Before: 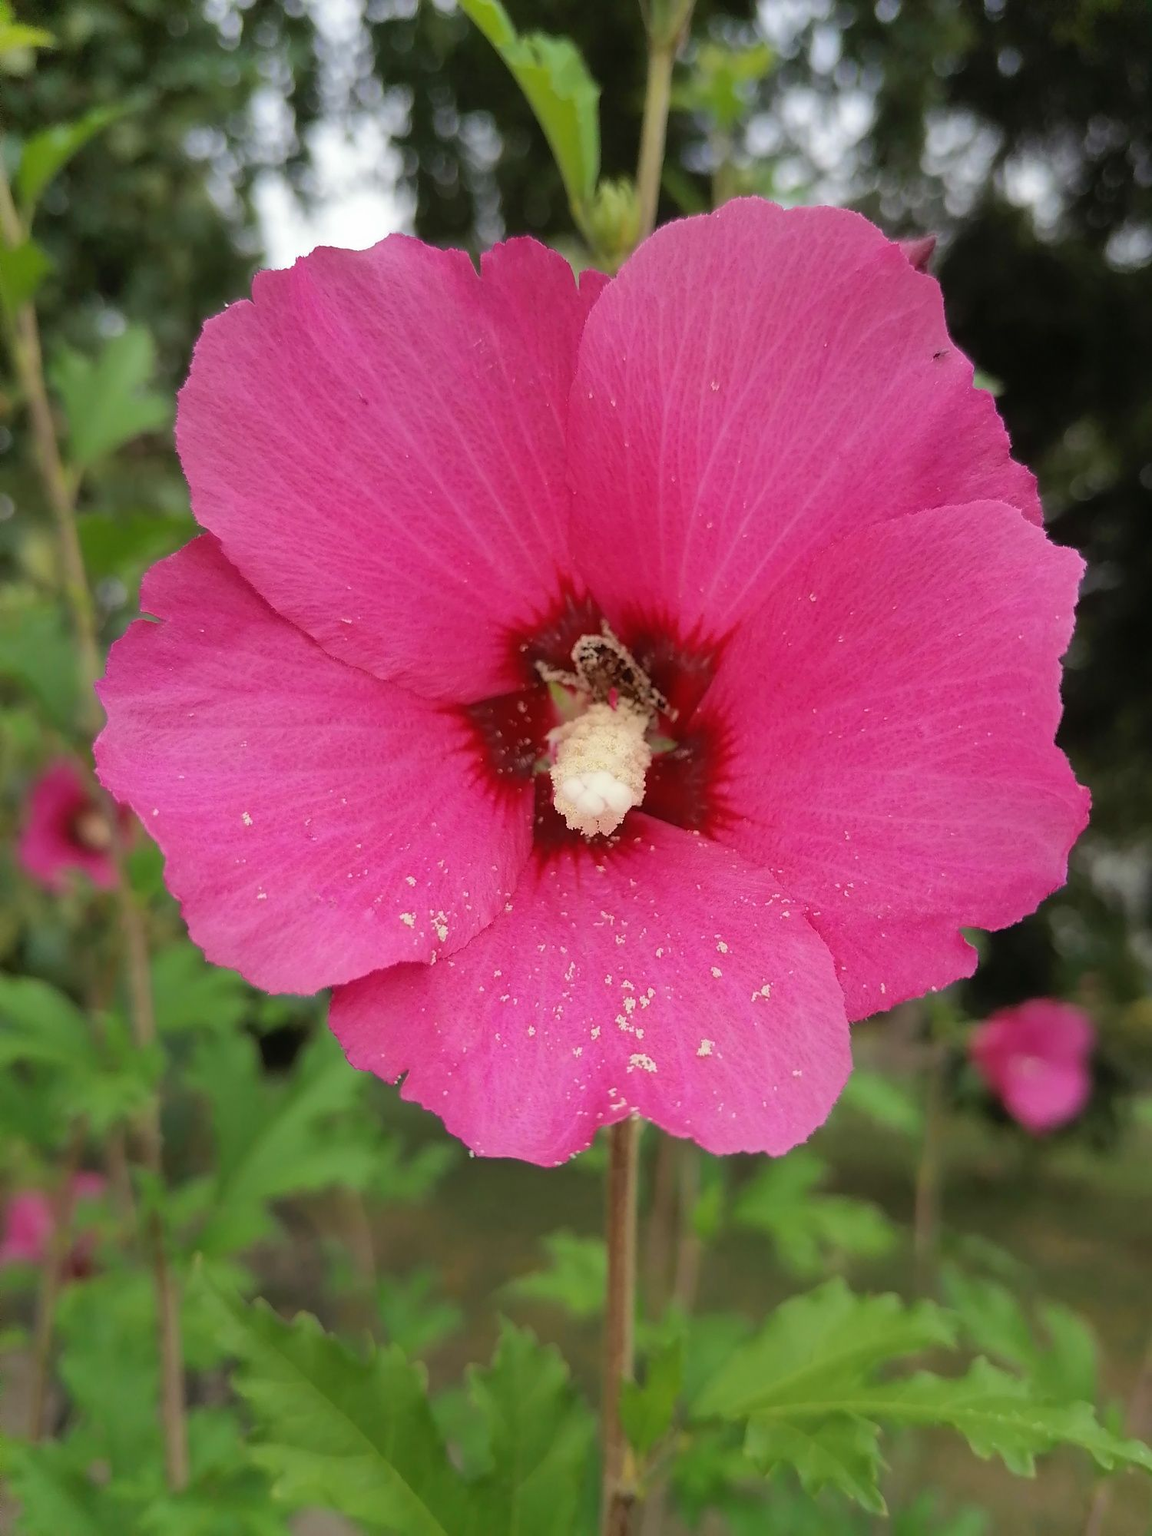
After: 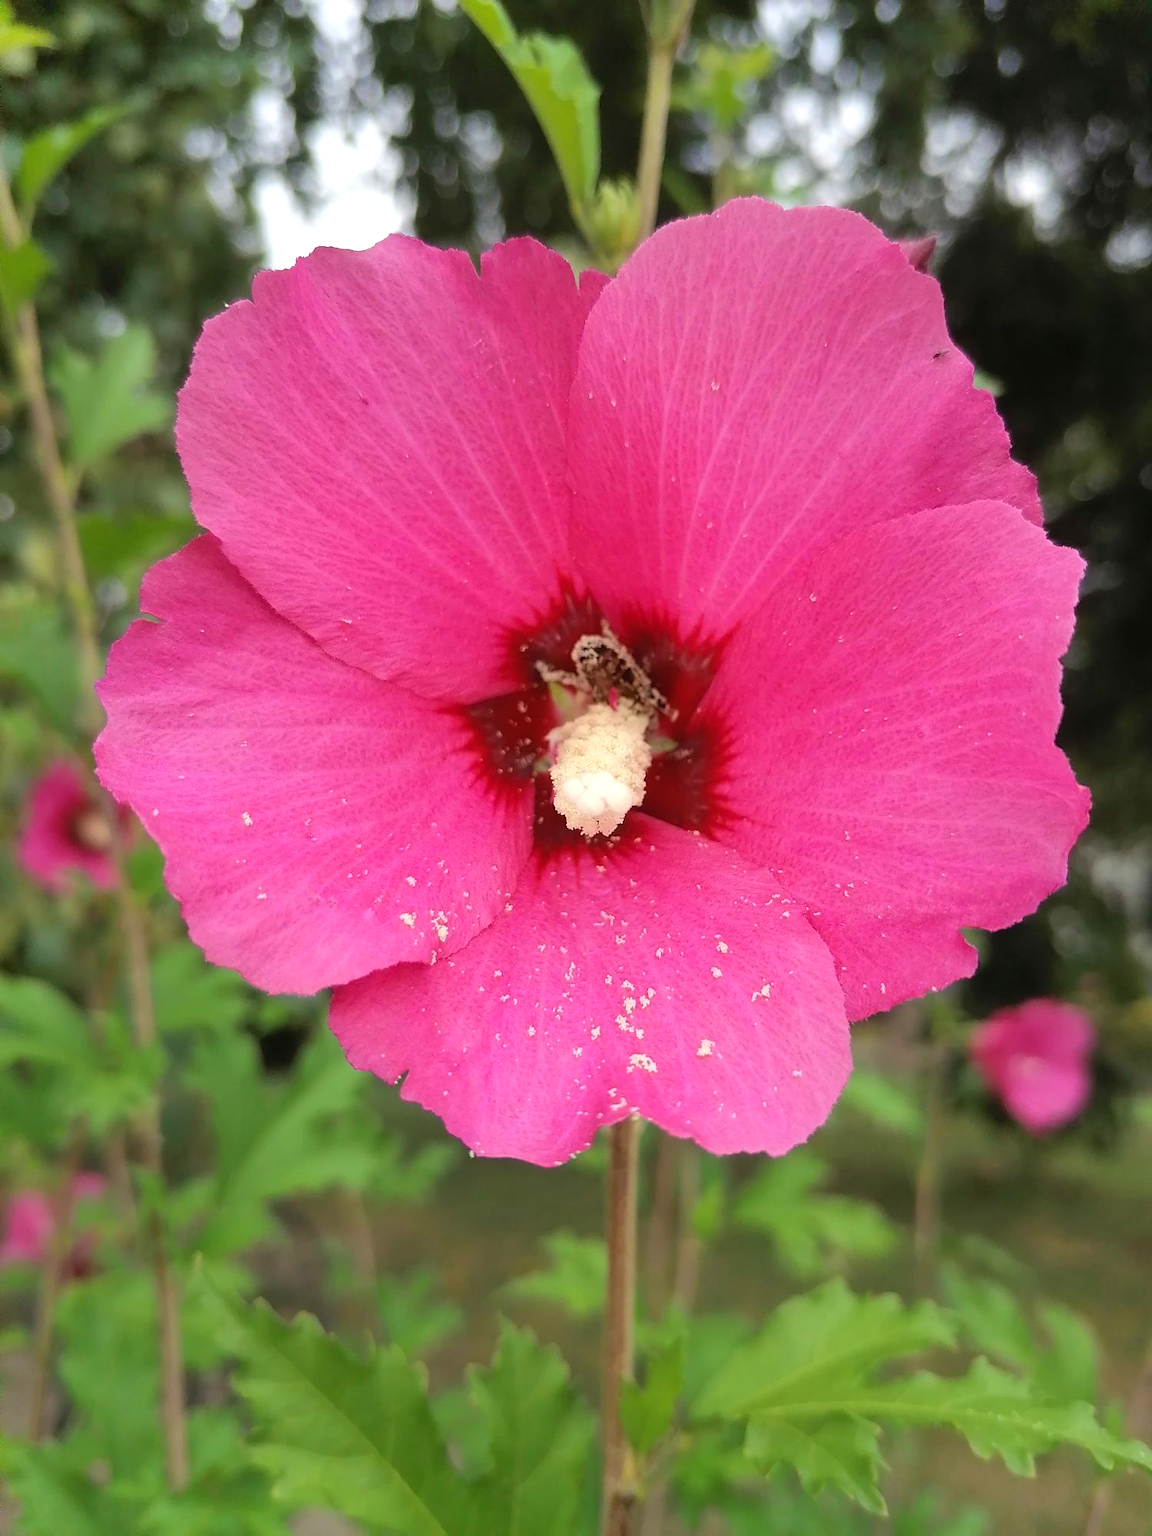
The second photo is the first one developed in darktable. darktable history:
color balance rgb: power › hue 63.05°, perceptual saturation grading › global saturation 0.271%, perceptual brilliance grading › global brilliance 3.057%
exposure: exposure 0.289 EV, compensate highlight preservation false
